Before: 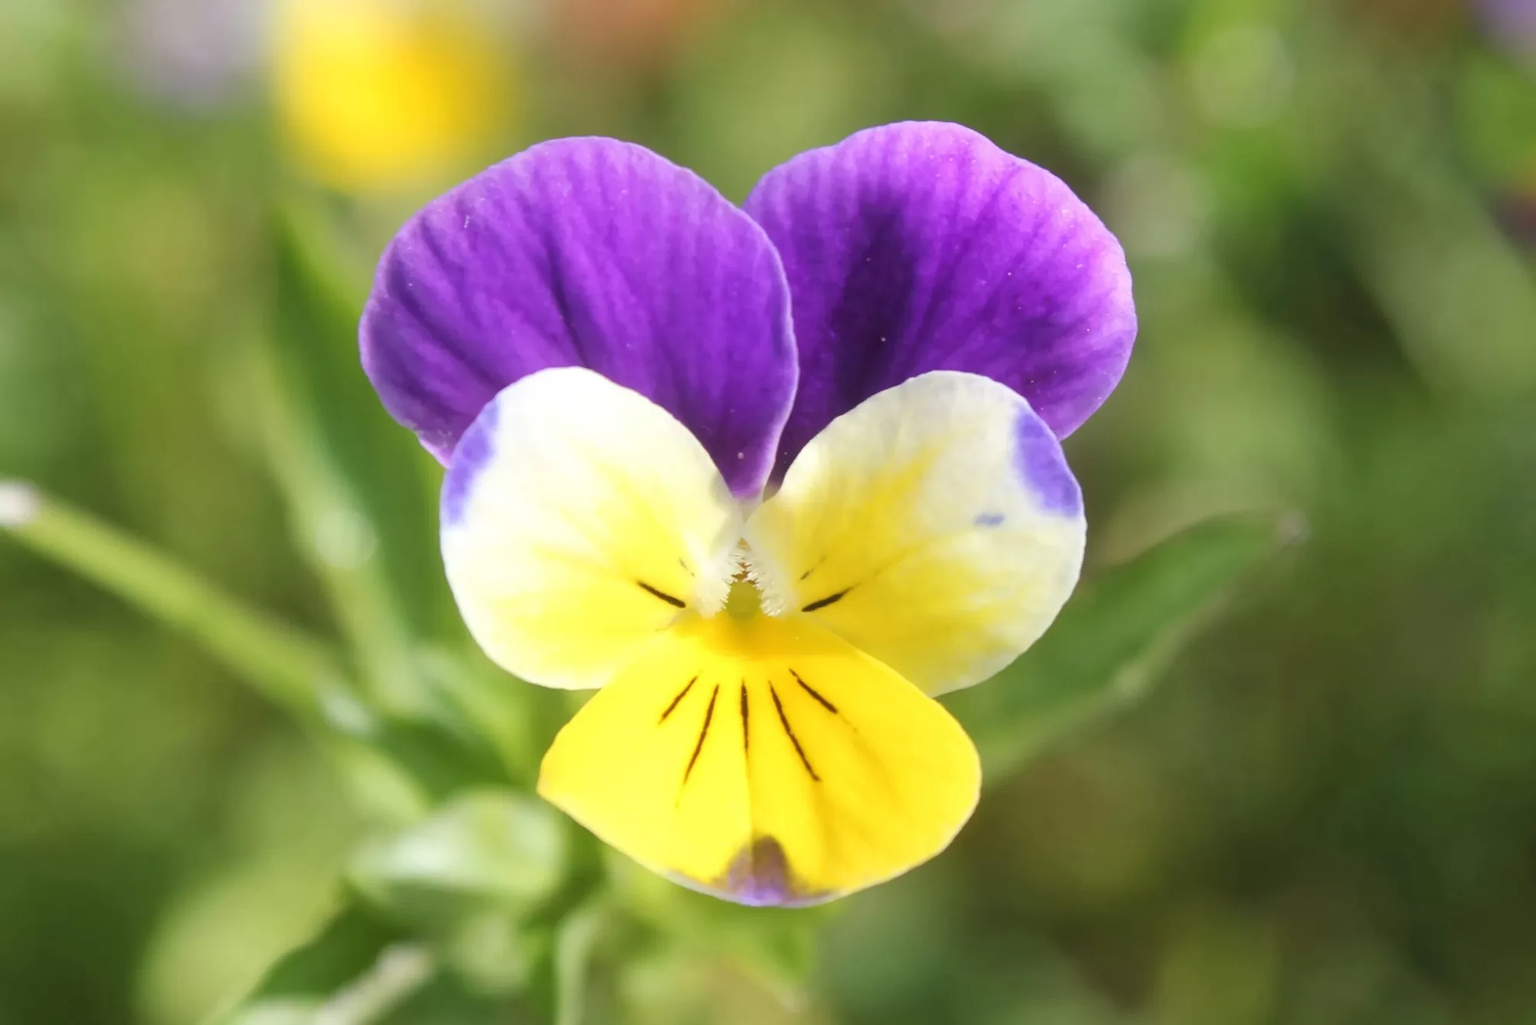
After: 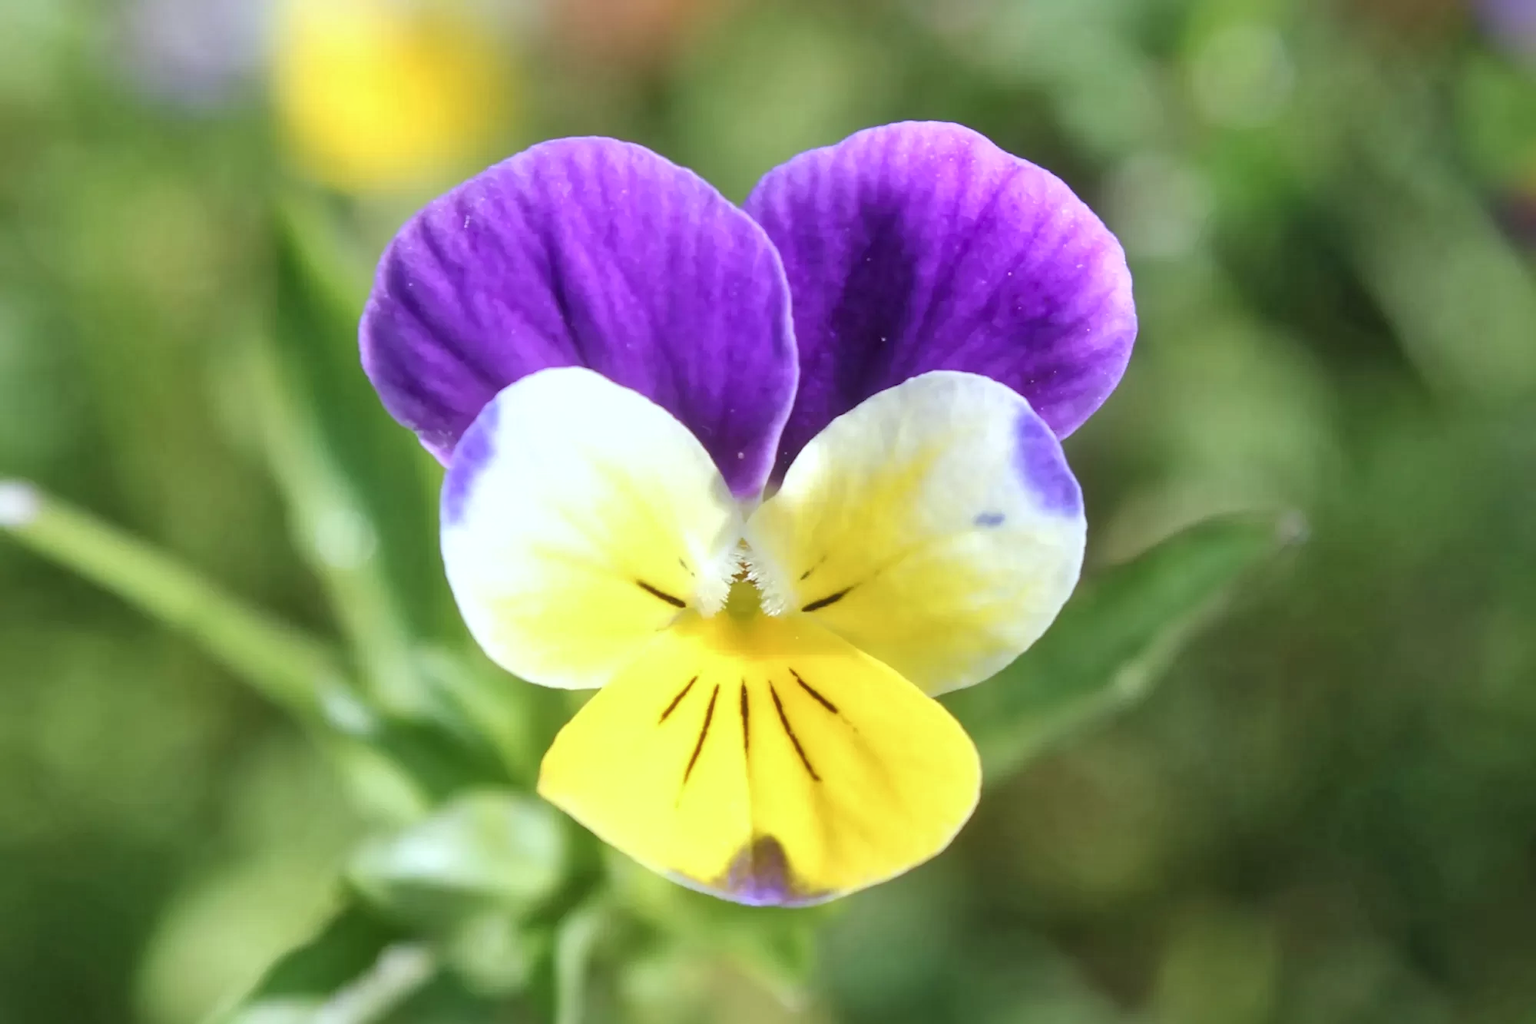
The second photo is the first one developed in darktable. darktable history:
local contrast: mode bilateral grid, contrast 20, coarseness 49, detail 140%, midtone range 0.2
color calibration: x 0.367, y 0.379, temperature 4388.38 K
